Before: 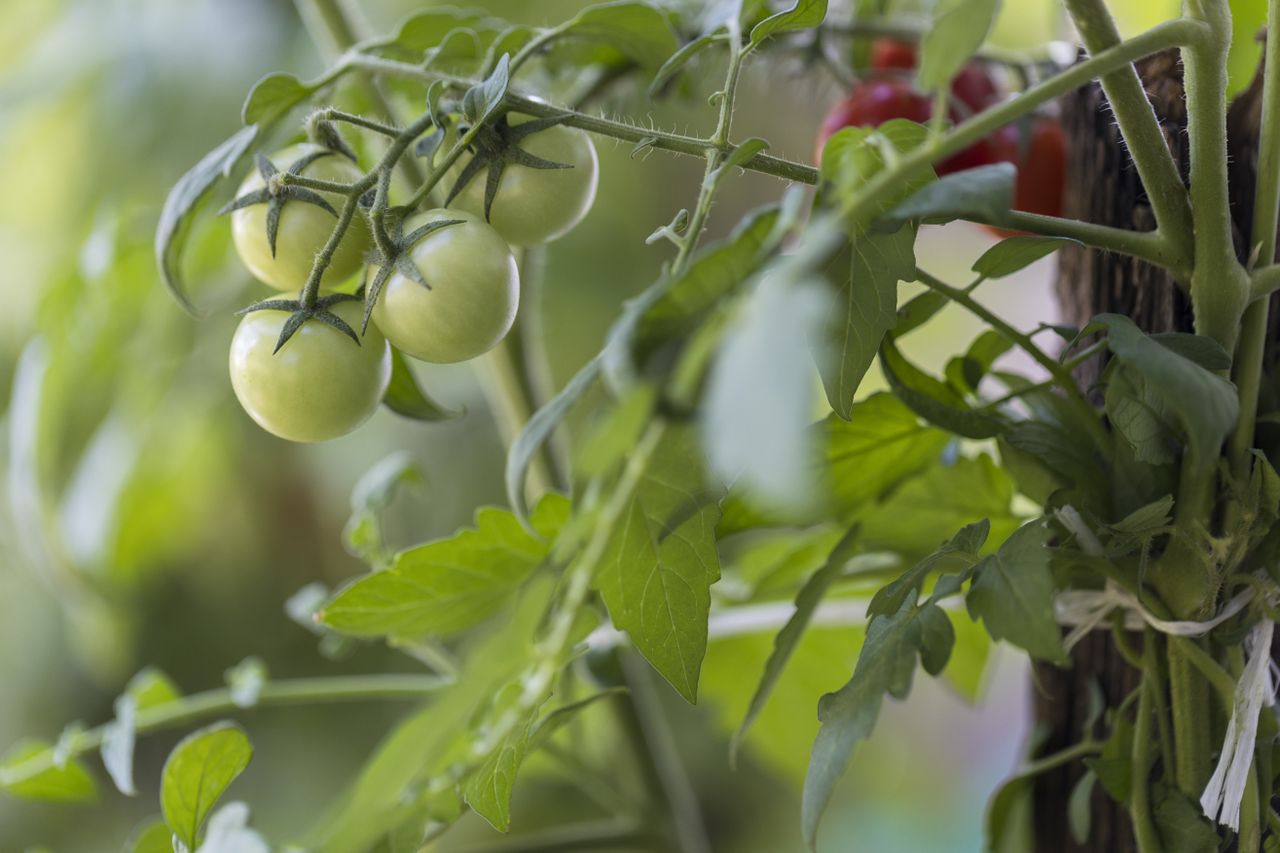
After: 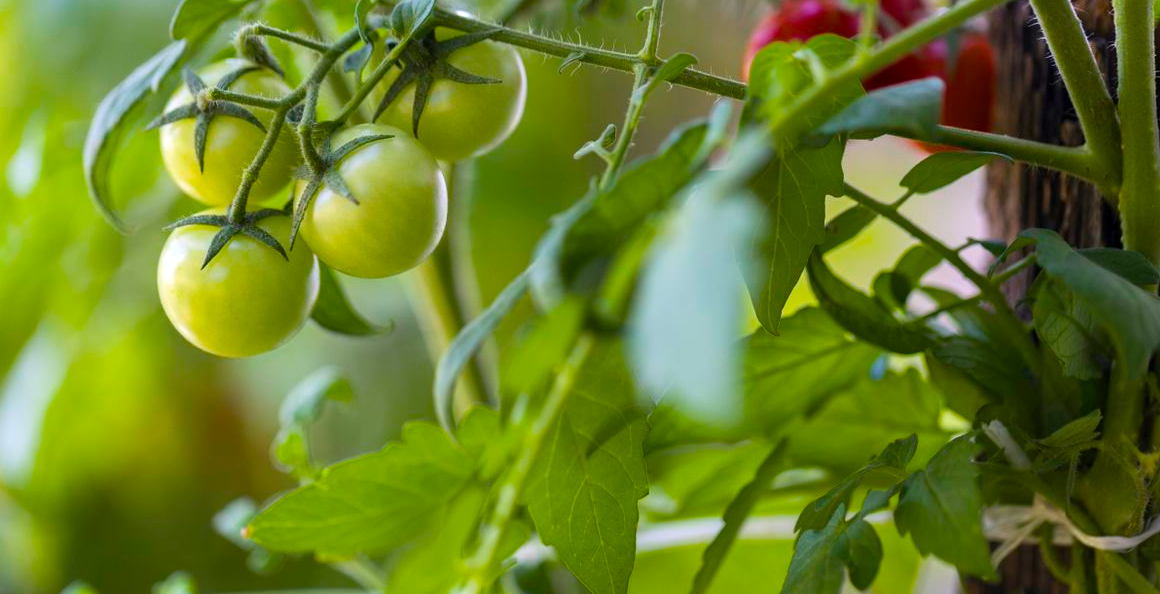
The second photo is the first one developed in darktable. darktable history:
color balance rgb: highlights gain › luminance 17.648%, linear chroma grading › global chroma 15.565%, perceptual saturation grading › global saturation 29.55%, global vibrance 20%
crop: left 5.633%, top 10.015%, right 3.668%, bottom 19.329%
